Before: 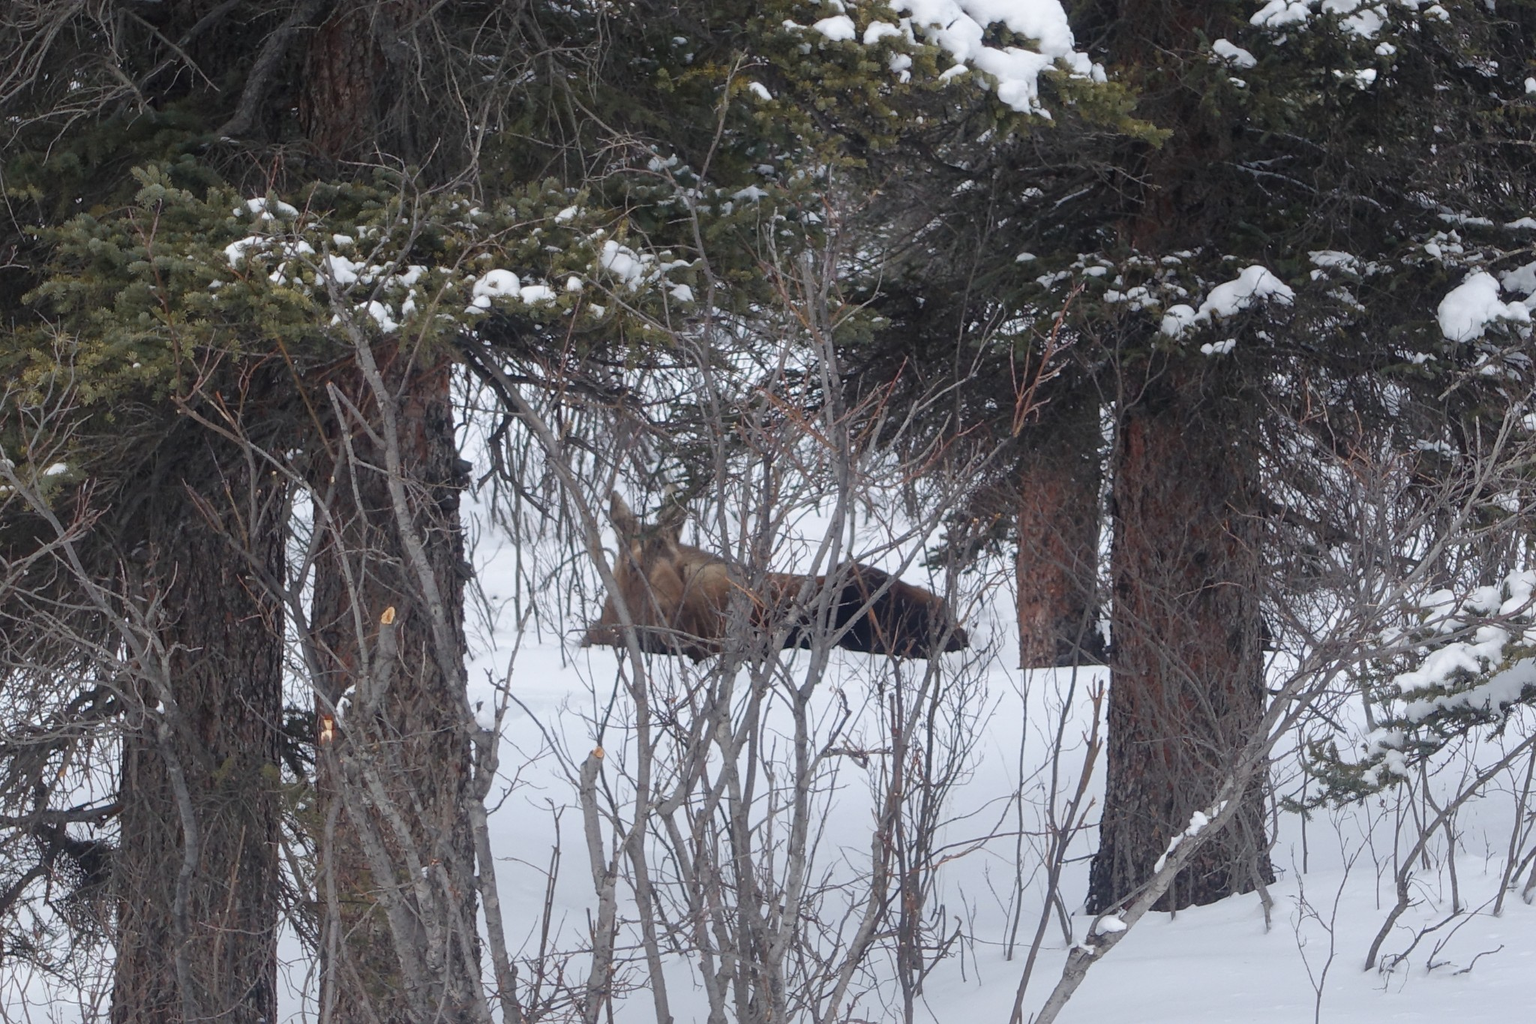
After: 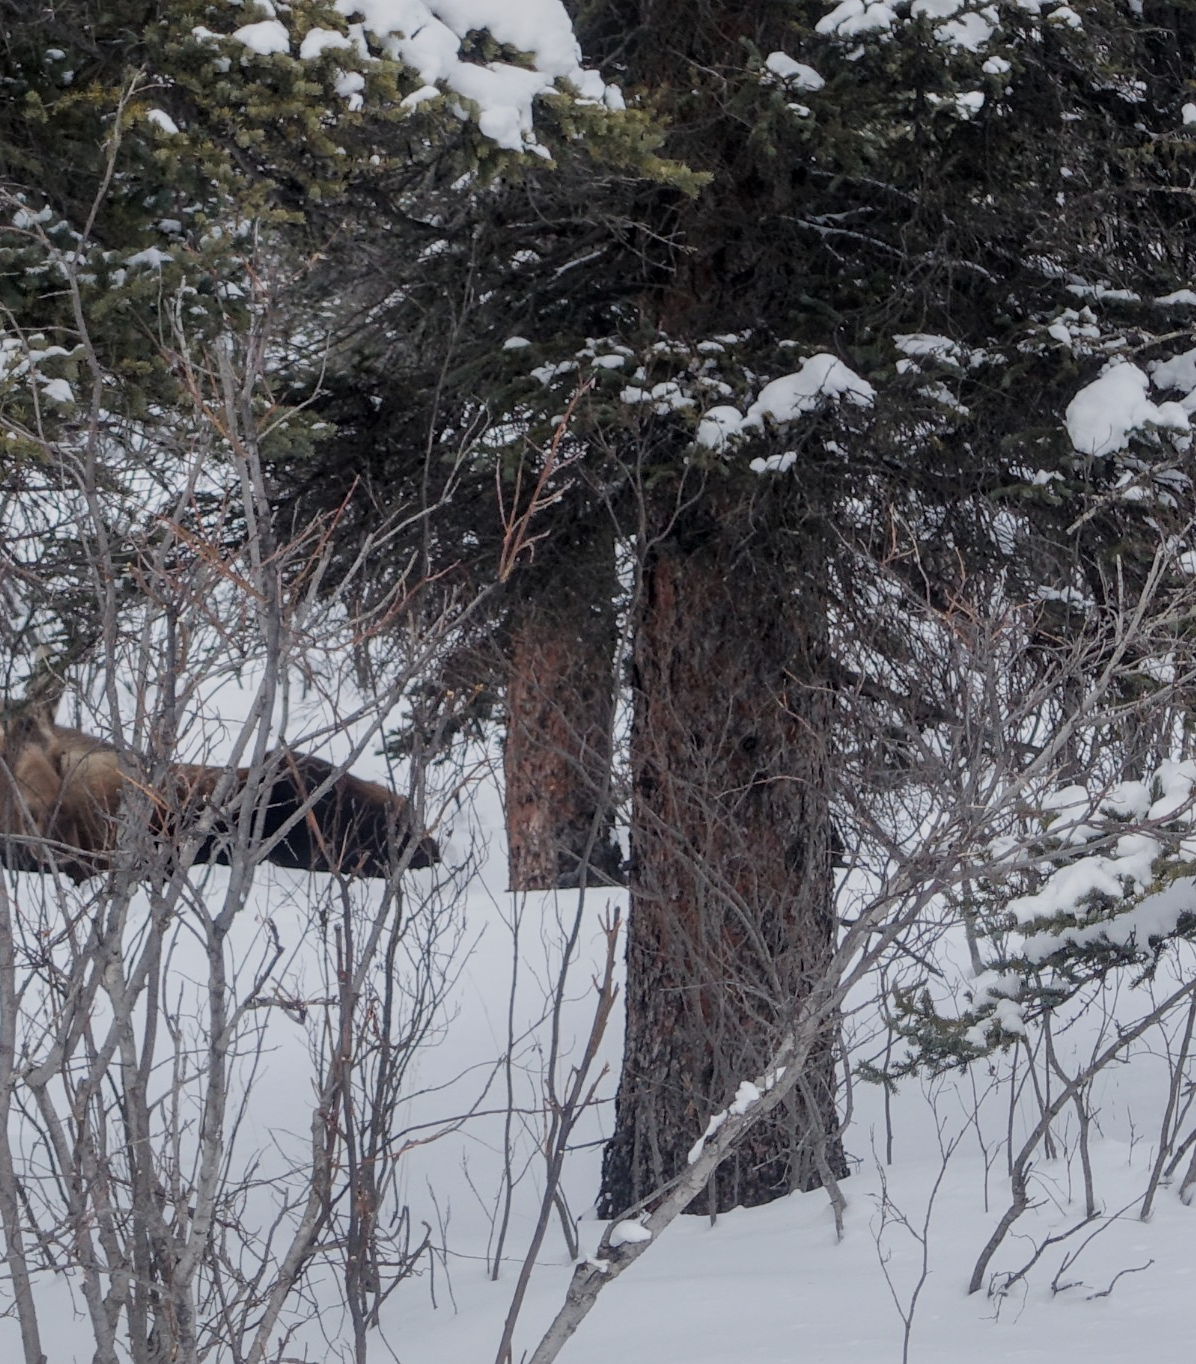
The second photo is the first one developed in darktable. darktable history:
crop: left 41.554%
tone curve: curves: ch0 [(0, 0) (0.003, 0.003) (0.011, 0.011) (0.025, 0.025) (0.044, 0.044) (0.069, 0.069) (0.1, 0.099) (0.136, 0.135) (0.177, 0.176) (0.224, 0.223) (0.277, 0.275) (0.335, 0.333) (0.399, 0.396) (0.468, 0.465) (0.543, 0.546) (0.623, 0.625) (0.709, 0.711) (0.801, 0.802) (0.898, 0.898) (1, 1)], color space Lab, independent channels, preserve colors none
local contrast: on, module defaults
filmic rgb: black relative exposure -7.65 EV, white relative exposure 4.56 EV, hardness 3.61
